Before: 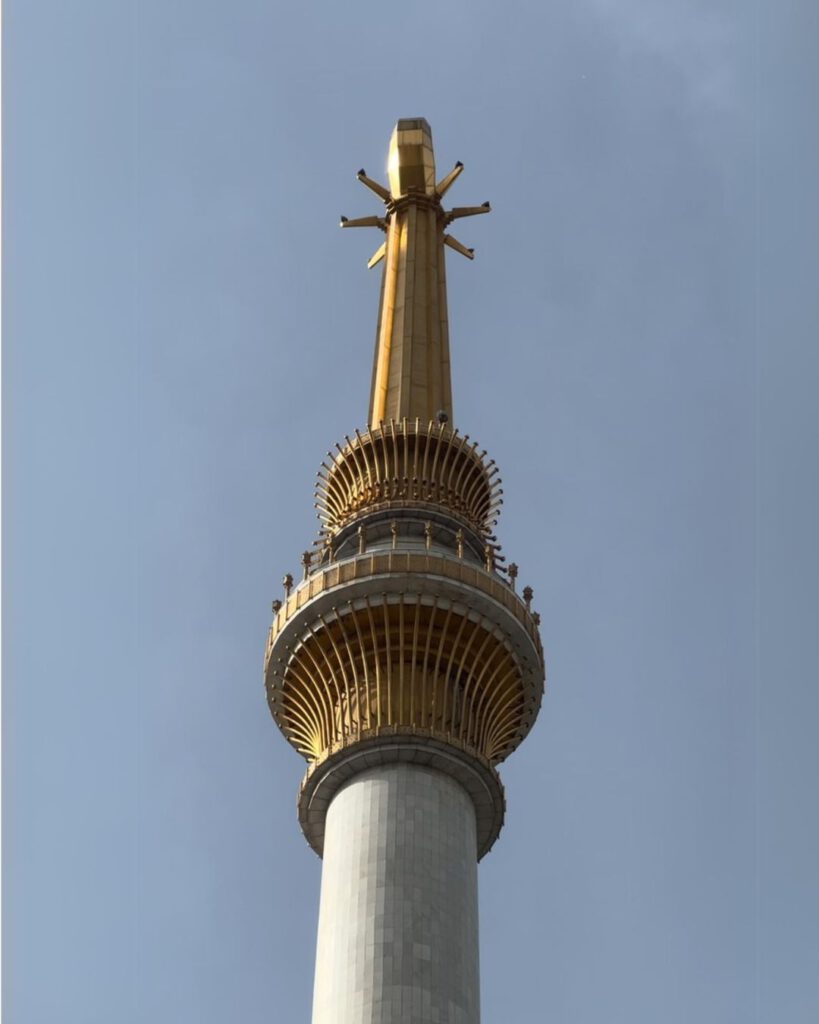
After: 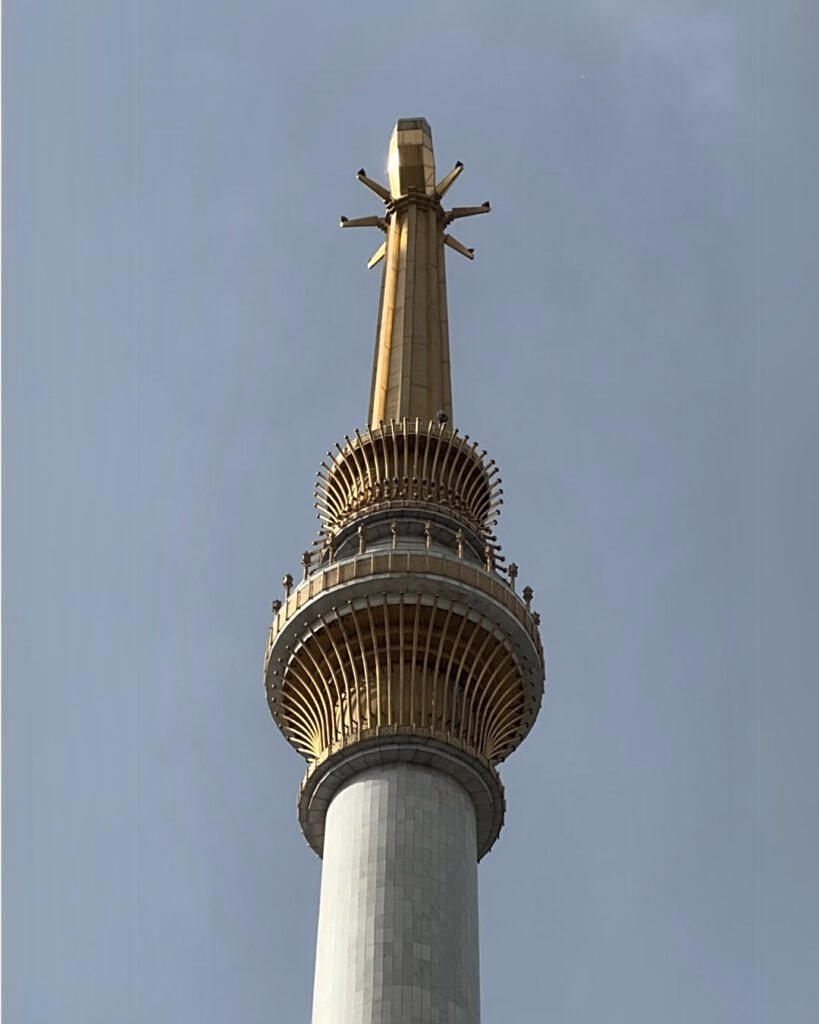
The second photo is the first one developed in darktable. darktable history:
sharpen: amount 0.539
color correction: highlights b* 0.031, saturation 0.798
shadows and highlights: shadows 37.1, highlights -28.16, highlights color adjustment 78.63%, soften with gaussian
